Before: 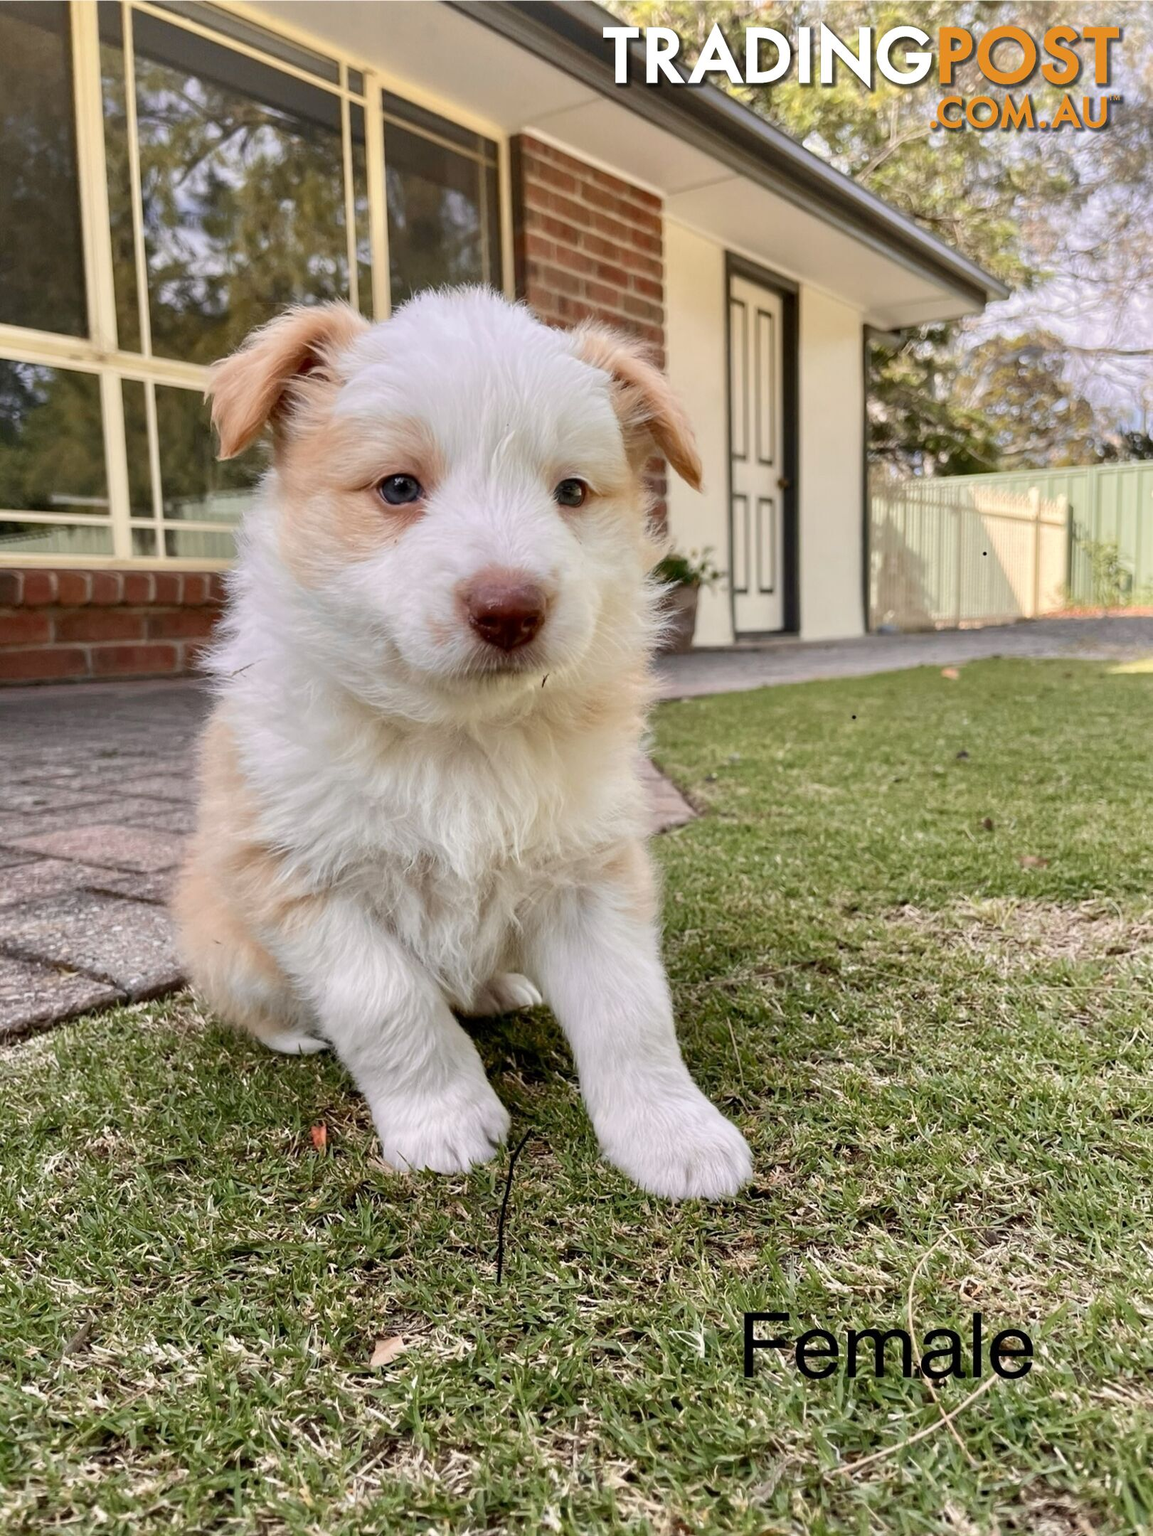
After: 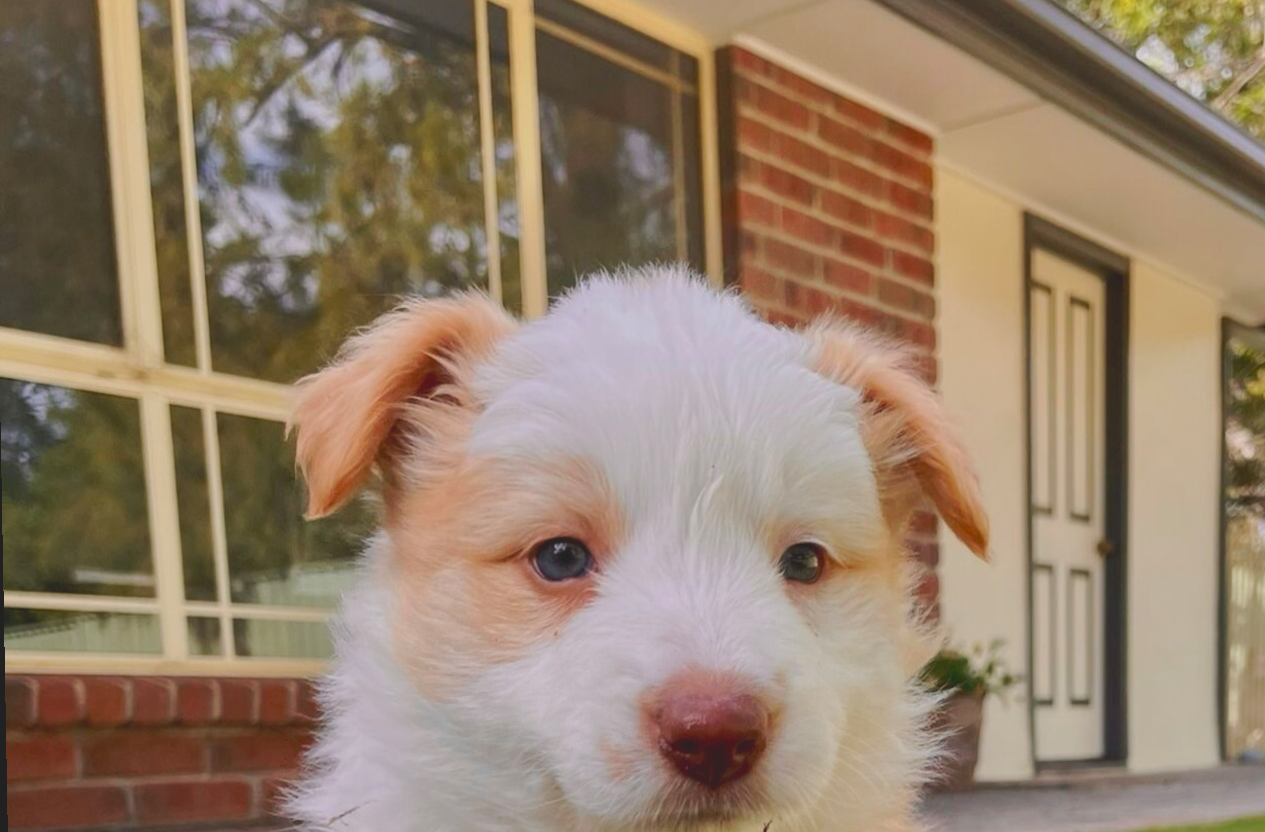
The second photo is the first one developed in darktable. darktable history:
crop: left 0.579%, top 7.627%, right 23.167%, bottom 54.275%
tone curve: curves: ch0 [(0, 0) (0.003, 0.003) (0.011, 0.01) (0.025, 0.023) (0.044, 0.041) (0.069, 0.064) (0.1, 0.092) (0.136, 0.125) (0.177, 0.163) (0.224, 0.207) (0.277, 0.255) (0.335, 0.309) (0.399, 0.375) (0.468, 0.459) (0.543, 0.548) (0.623, 0.629) (0.709, 0.716) (0.801, 0.808) (0.898, 0.911) (1, 1)], preserve colors none
rotate and perspective: lens shift (vertical) 0.048, lens shift (horizontal) -0.024, automatic cropping off
contrast brightness saturation: contrast -0.28
